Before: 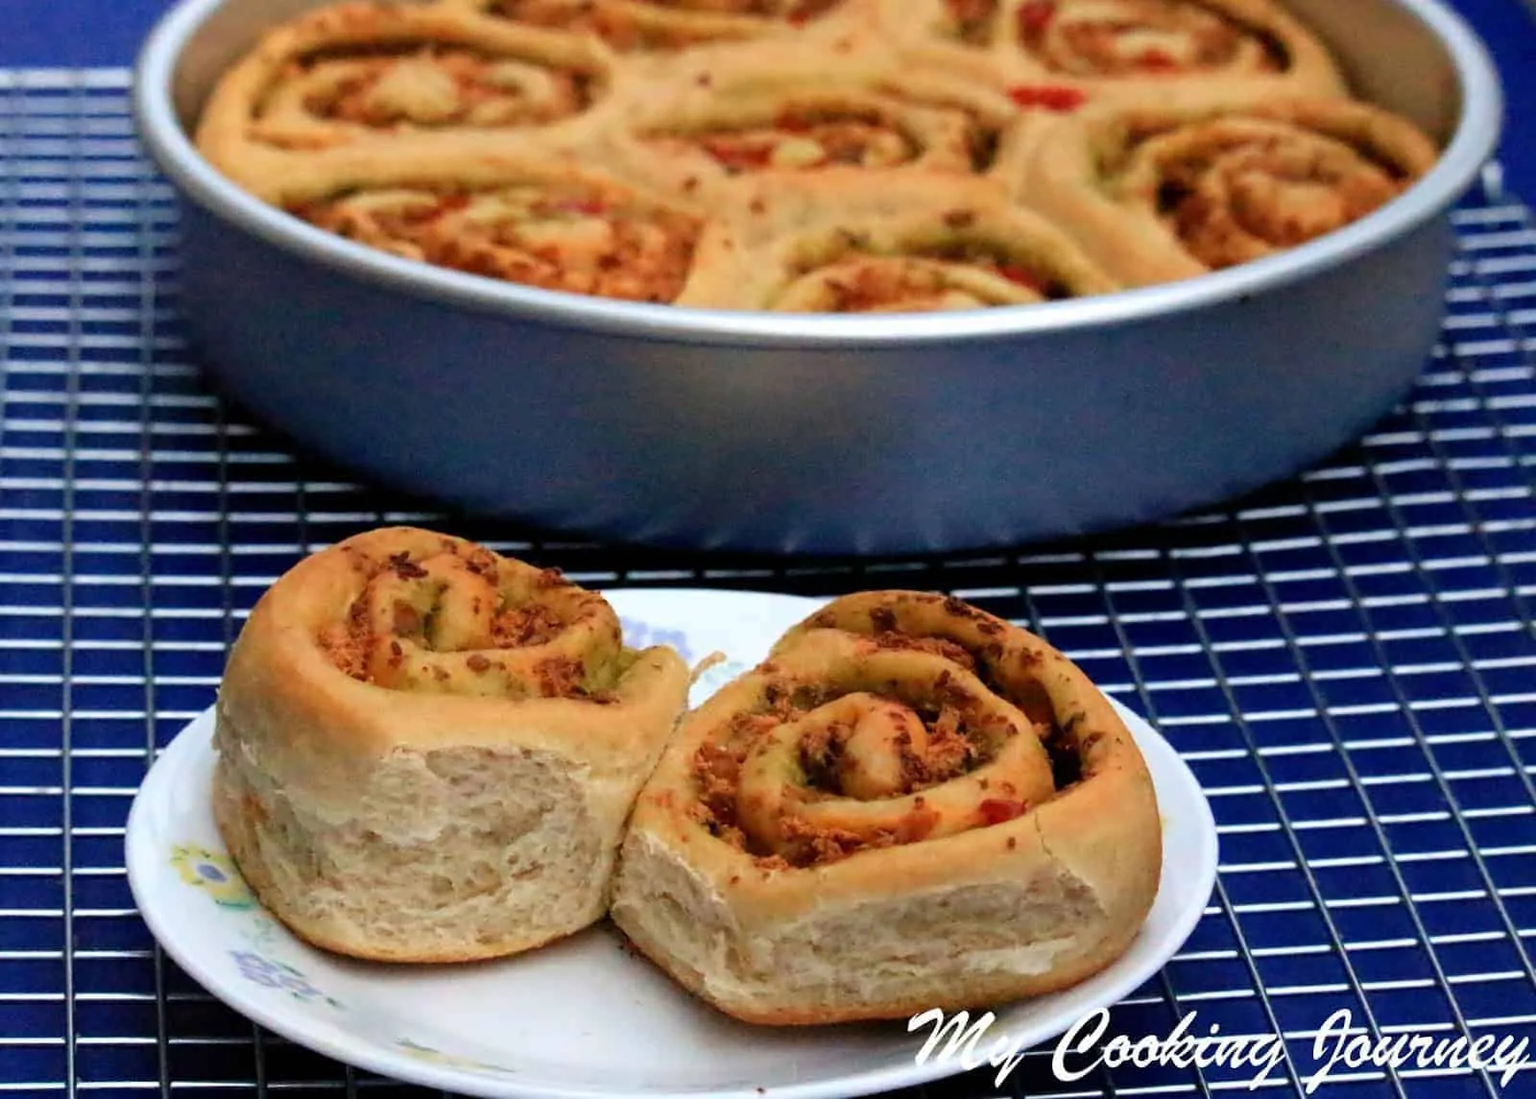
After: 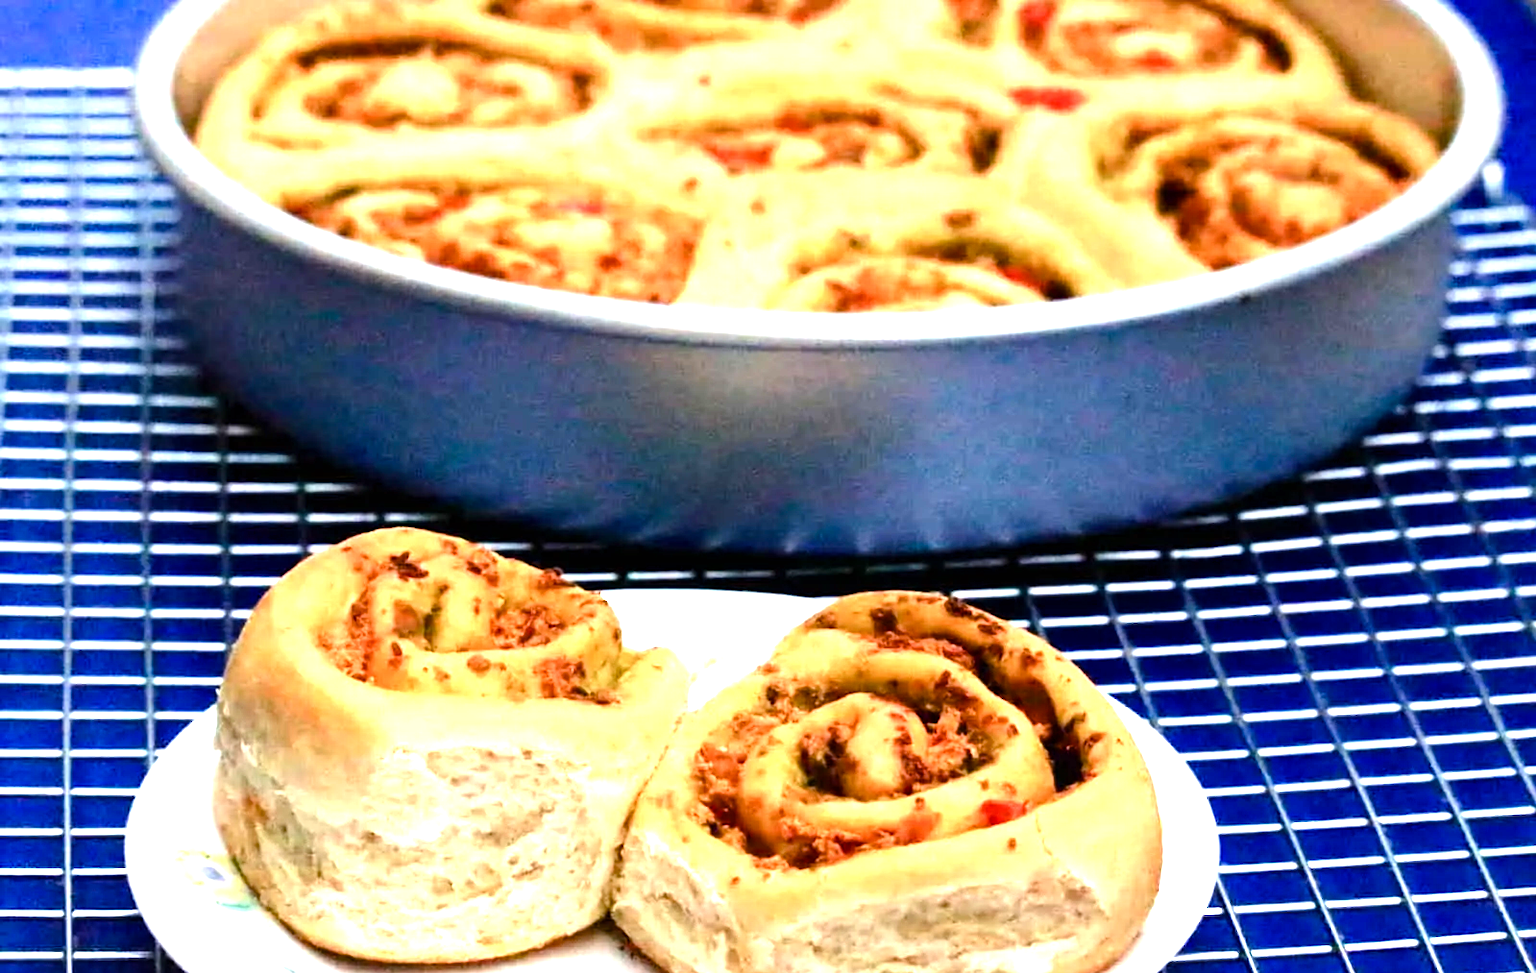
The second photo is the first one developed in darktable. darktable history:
color balance rgb: perceptual saturation grading › global saturation 20%, perceptual saturation grading › highlights -25%, perceptual saturation grading › shadows 25%
exposure: exposure 1.223 EV, compensate highlight preservation false
tone equalizer: -8 EV -0.75 EV, -7 EV -0.7 EV, -6 EV -0.6 EV, -5 EV -0.4 EV, -3 EV 0.4 EV, -2 EV 0.6 EV, -1 EV 0.7 EV, +0 EV 0.75 EV, edges refinement/feathering 500, mask exposure compensation -1.57 EV, preserve details no
crop and rotate: top 0%, bottom 11.49%
